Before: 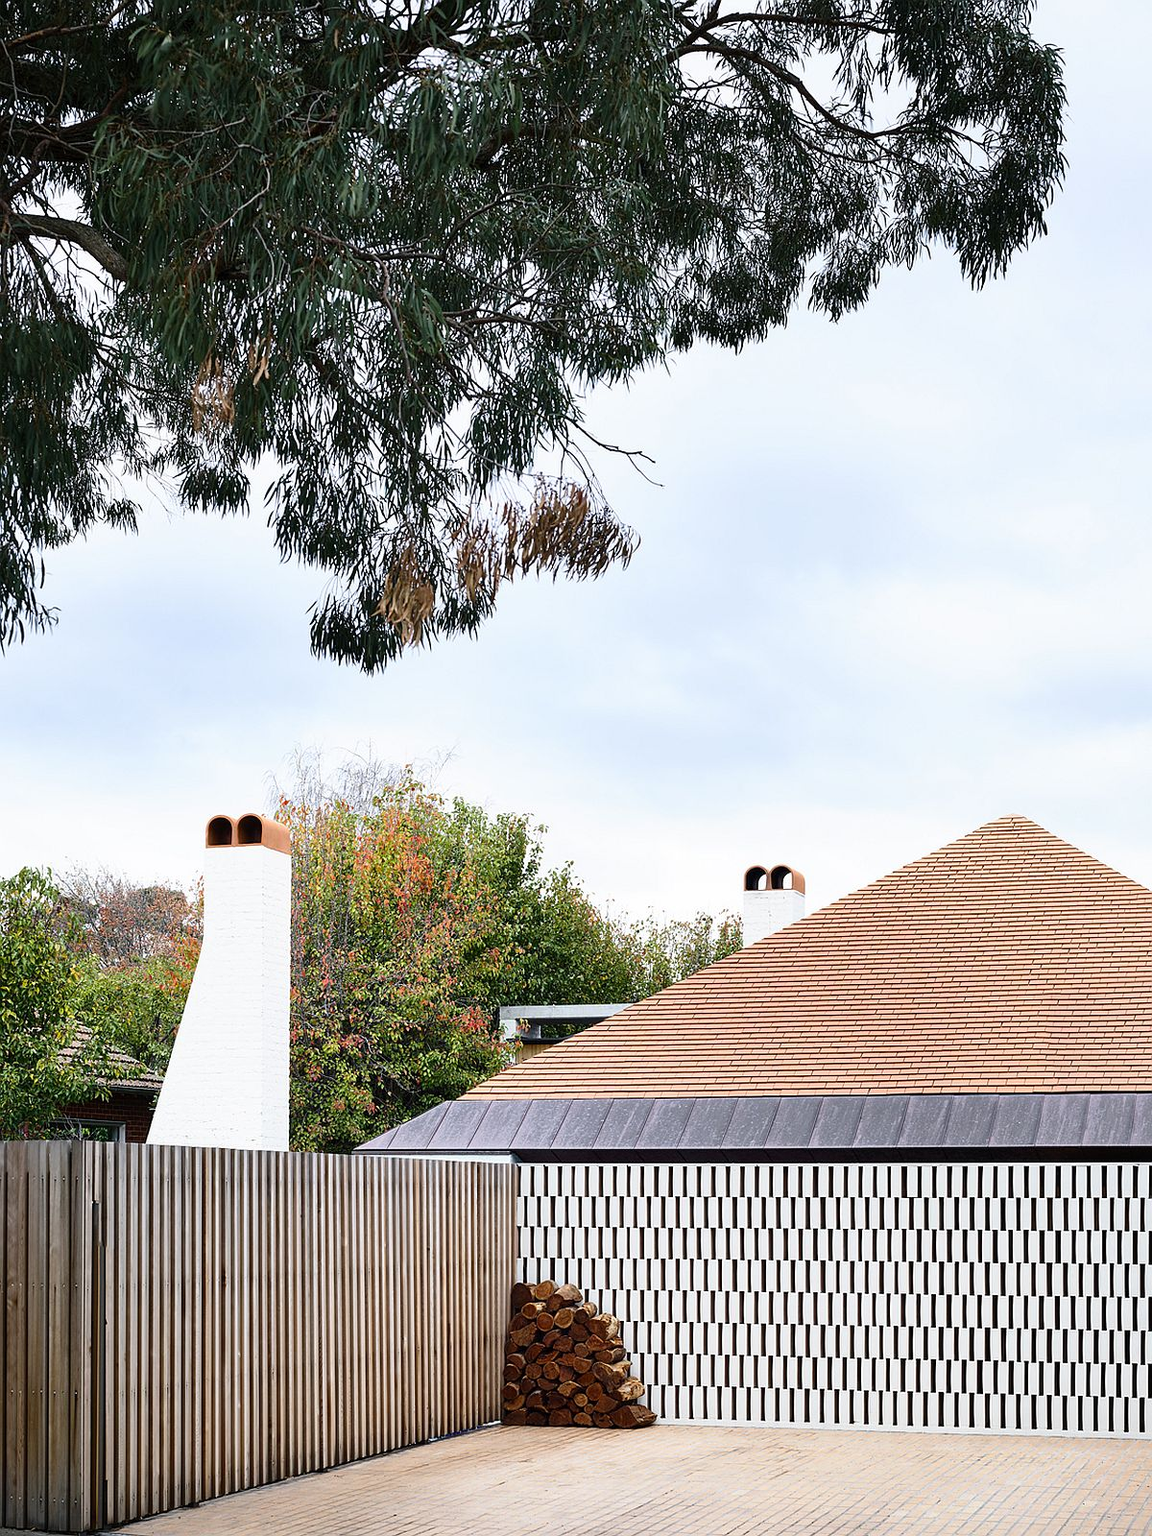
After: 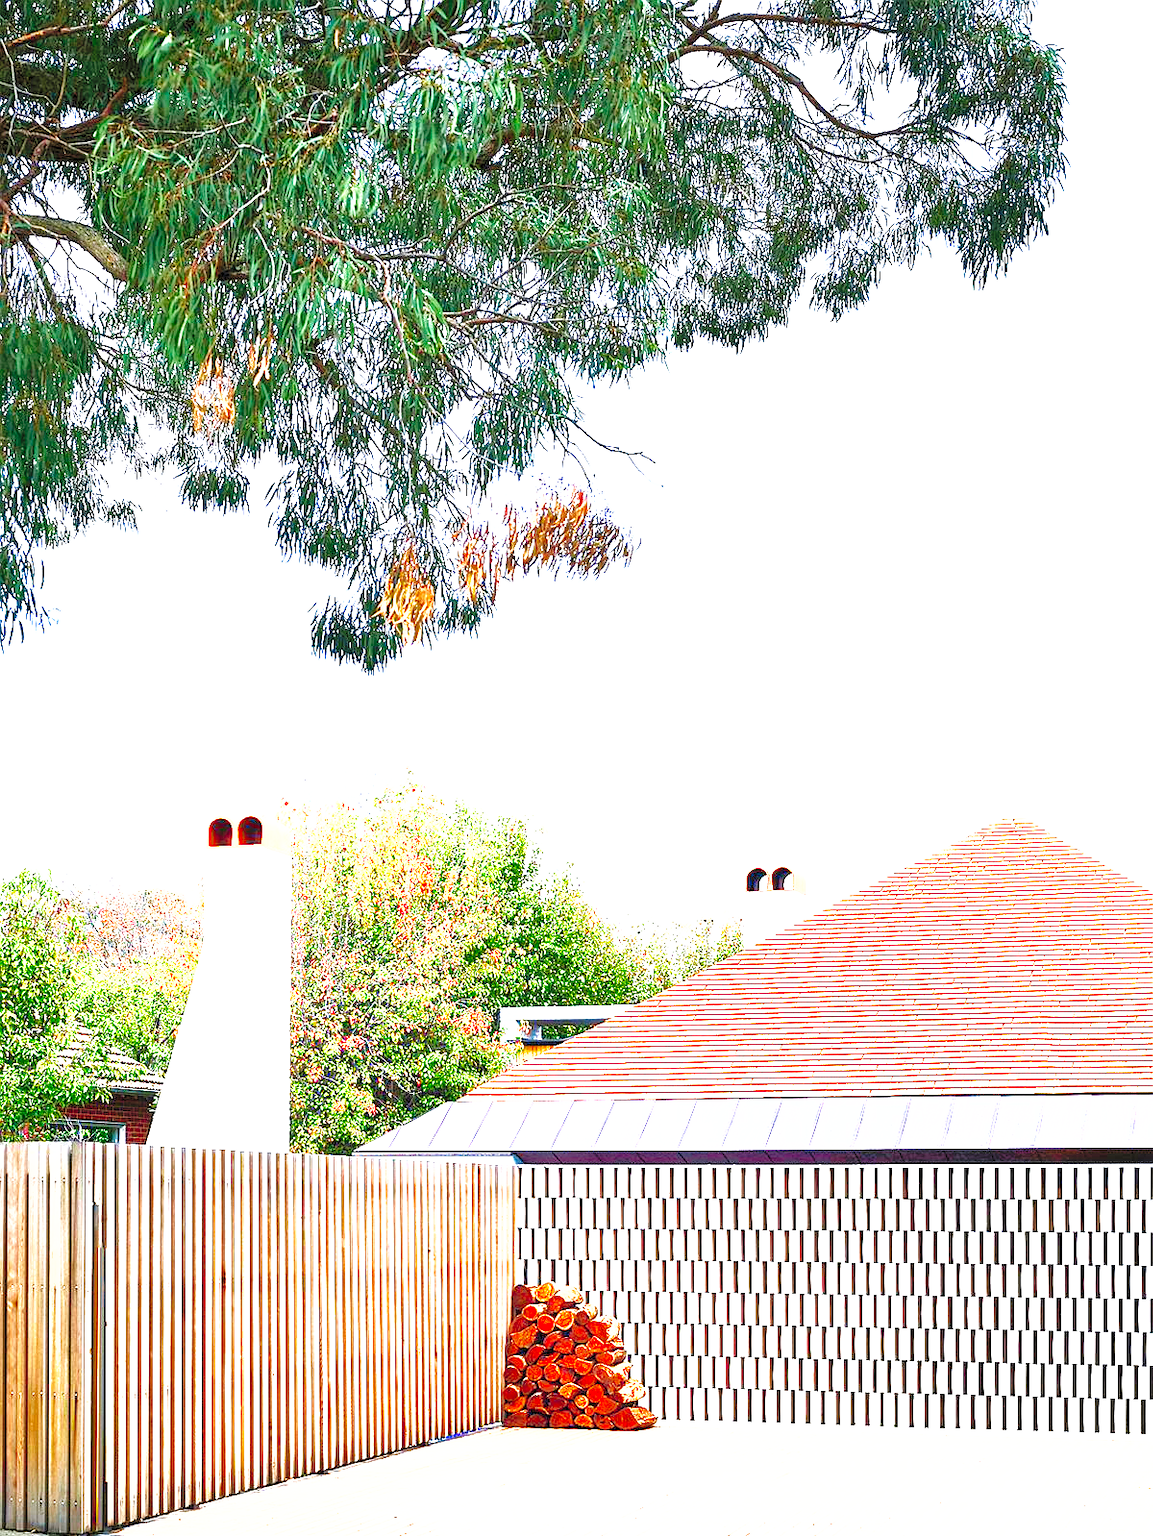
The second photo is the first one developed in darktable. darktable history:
shadows and highlights: on, module defaults
exposure: black level correction 0, exposure 0.699 EV, compensate highlight preservation false
crop: bottom 0.072%
velvia: strength 14.31%
base curve: curves: ch0 [(0, 0) (0.007, 0.004) (0.027, 0.03) (0.046, 0.07) (0.207, 0.54) (0.442, 0.872) (0.673, 0.972) (1, 1)], preserve colors none
levels: levels [0.008, 0.318, 0.836]
